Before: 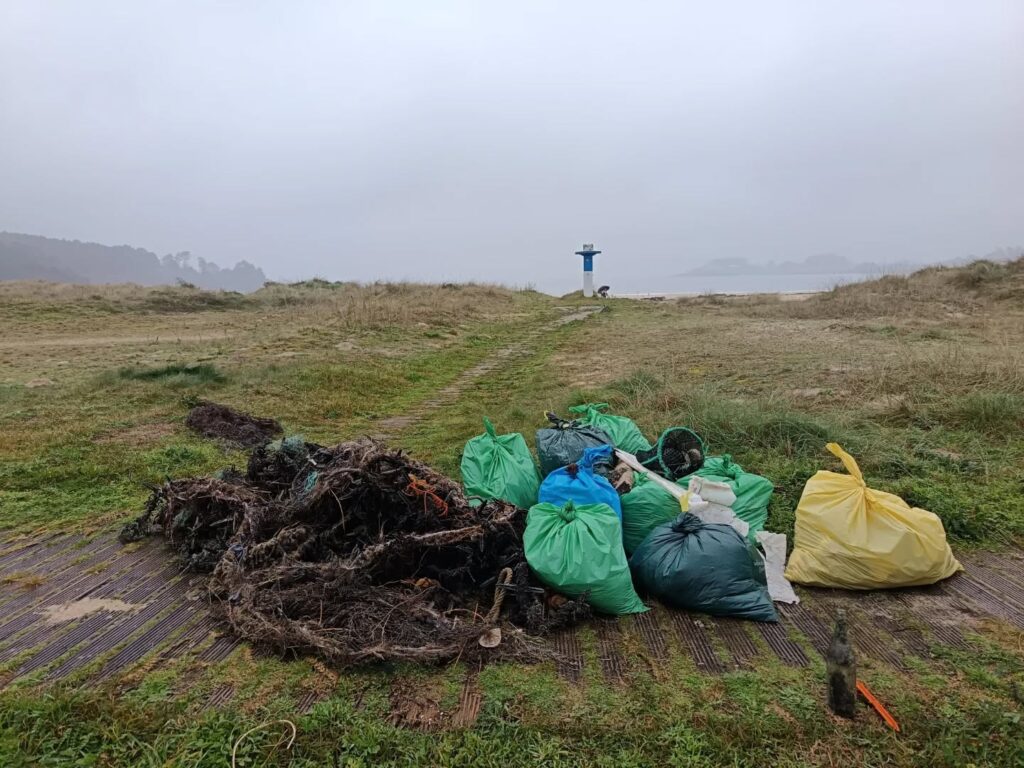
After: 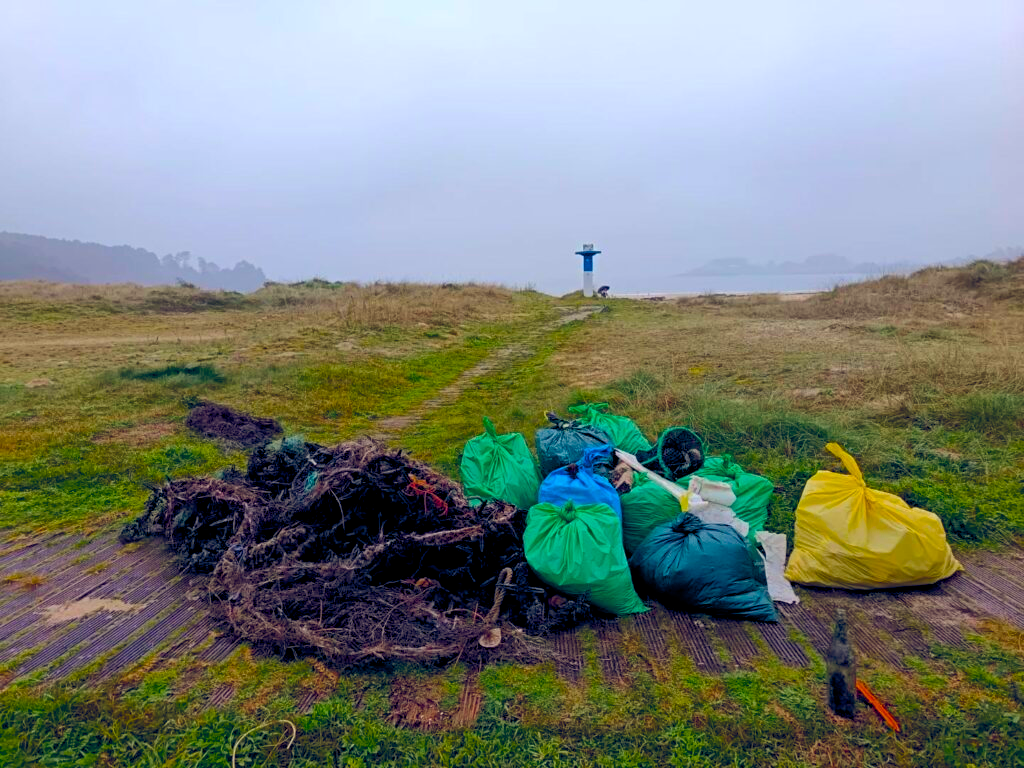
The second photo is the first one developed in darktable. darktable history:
color balance rgb: global offset › luminance -0.277%, global offset › chroma 0.303%, global offset › hue 259.13°, linear chroma grading › global chroma 33.693%, perceptual saturation grading › global saturation 36.678%, perceptual saturation grading › shadows 36.076%, global vibrance 9.378%
